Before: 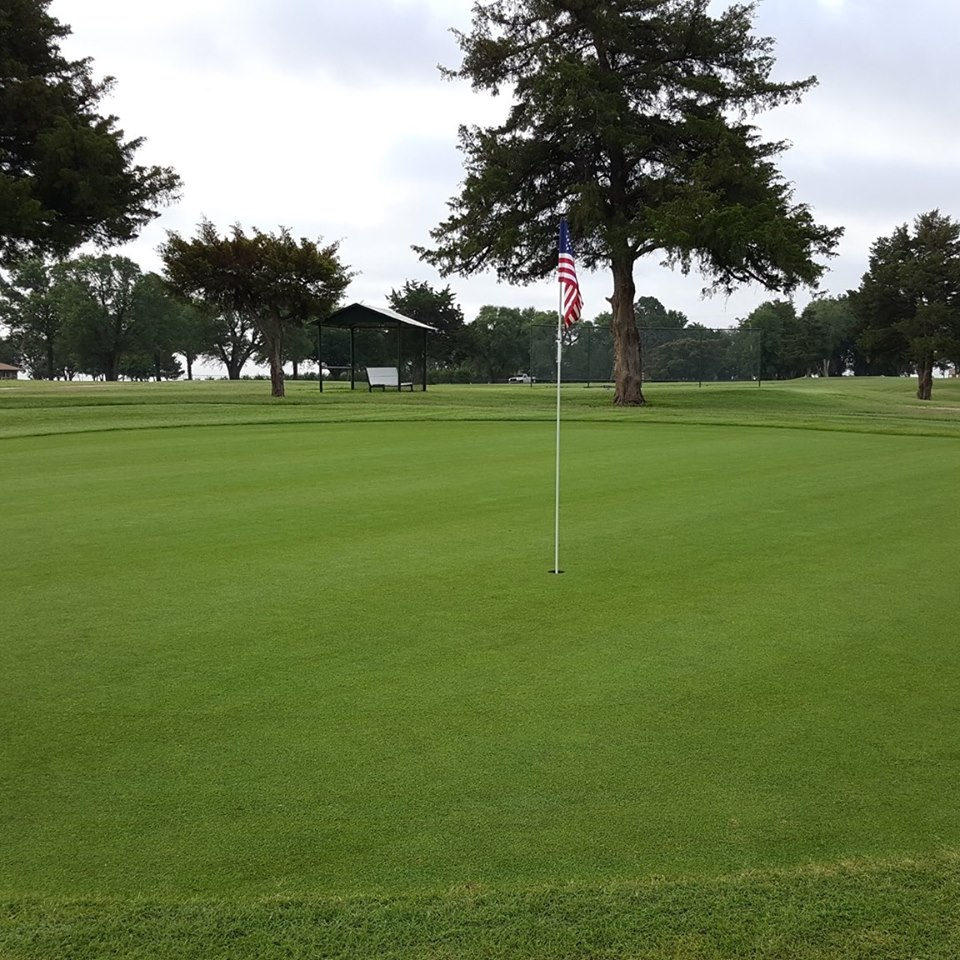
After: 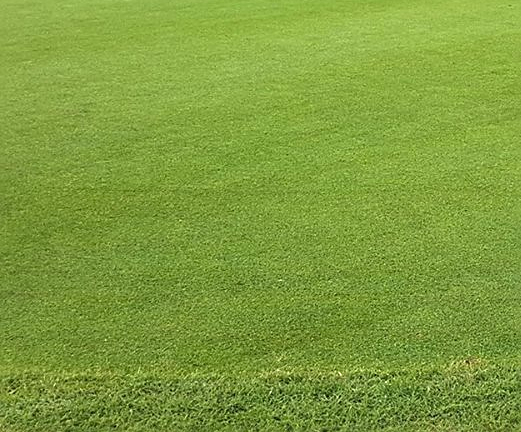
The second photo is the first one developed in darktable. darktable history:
crop and rotate: top 54.768%, right 45.718%, bottom 0.172%
sharpen: on, module defaults
exposure: black level correction 0, exposure 1.101 EV, compensate exposure bias true, compensate highlight preservation false
